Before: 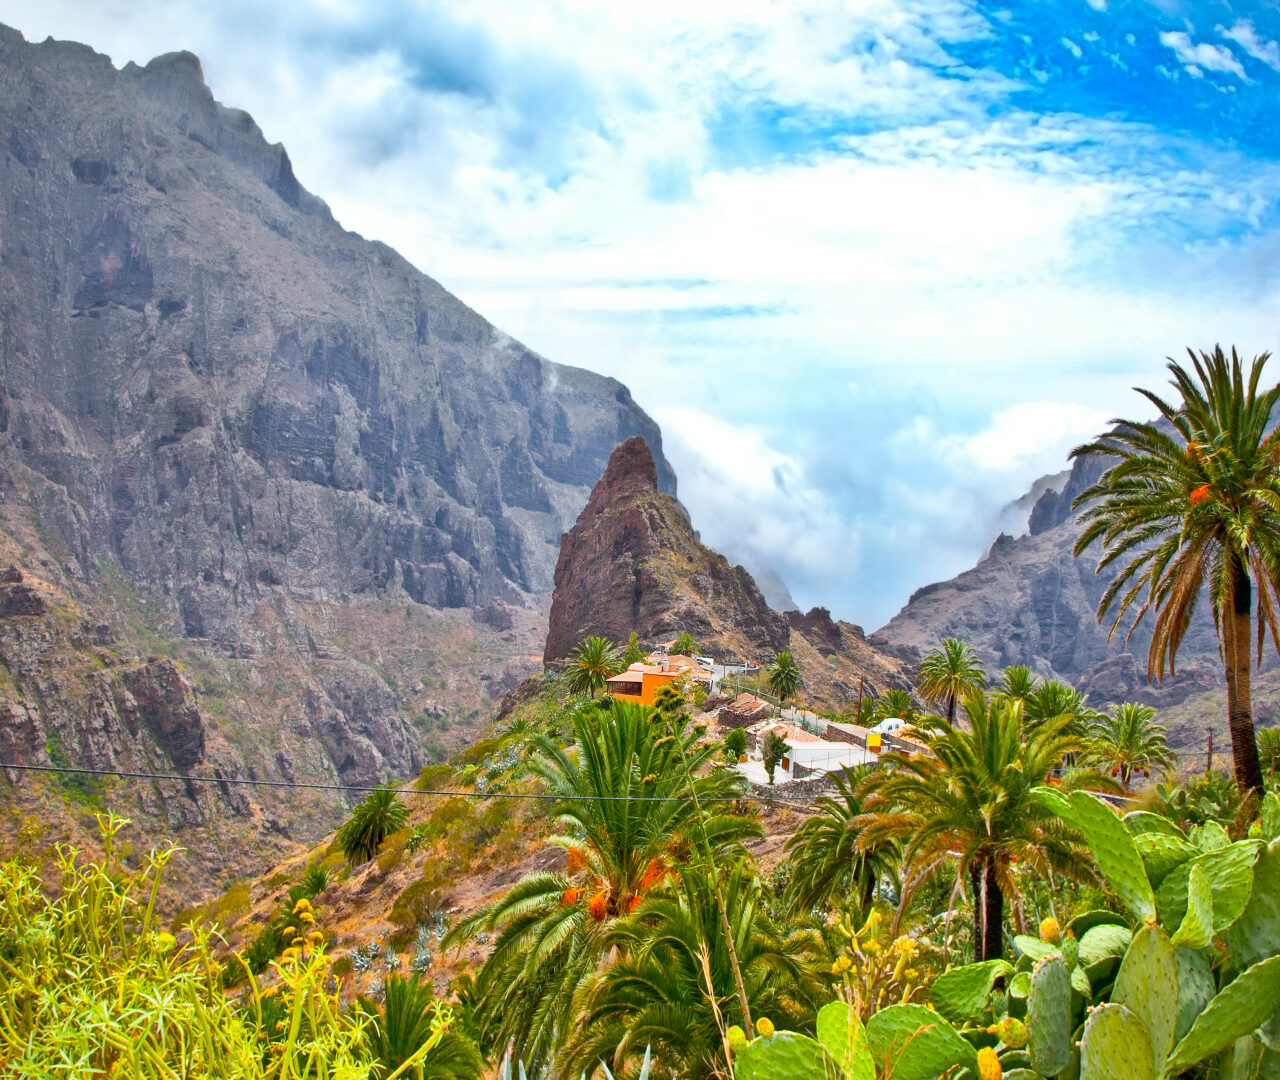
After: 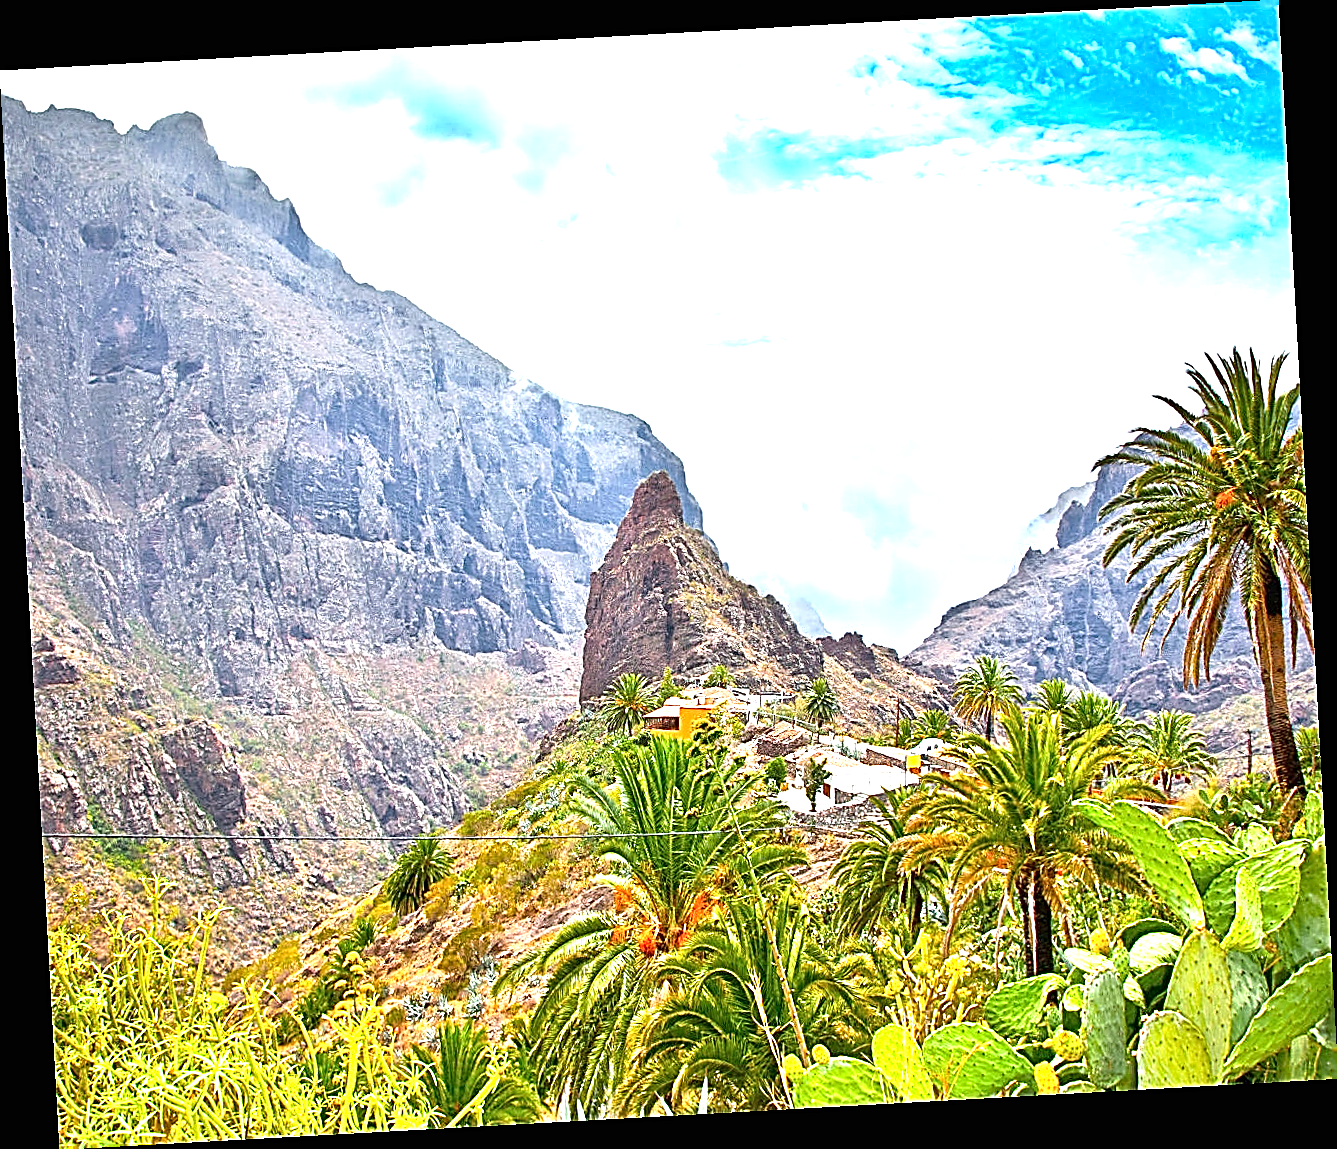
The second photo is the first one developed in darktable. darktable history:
exposure: black level correction 0, exposure 1.2 EV, compensate exposure bias true, compensate highlight preservation false
rotate and perspective: rotation -3.18°, automatic cropping off
sharpen: amount 2
